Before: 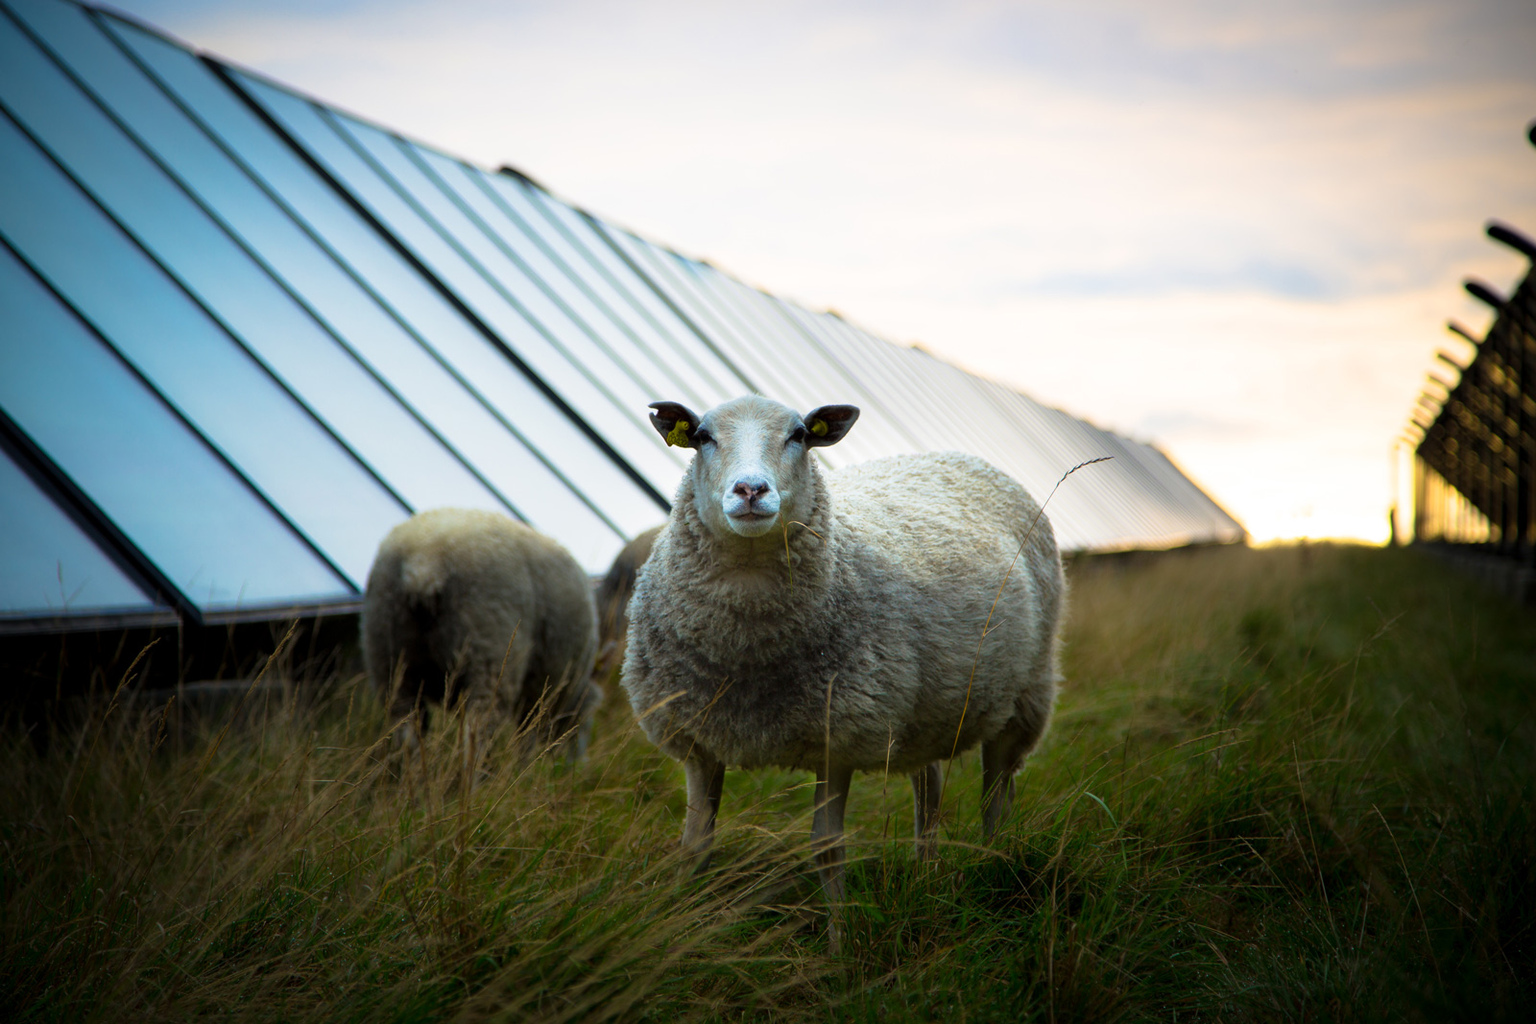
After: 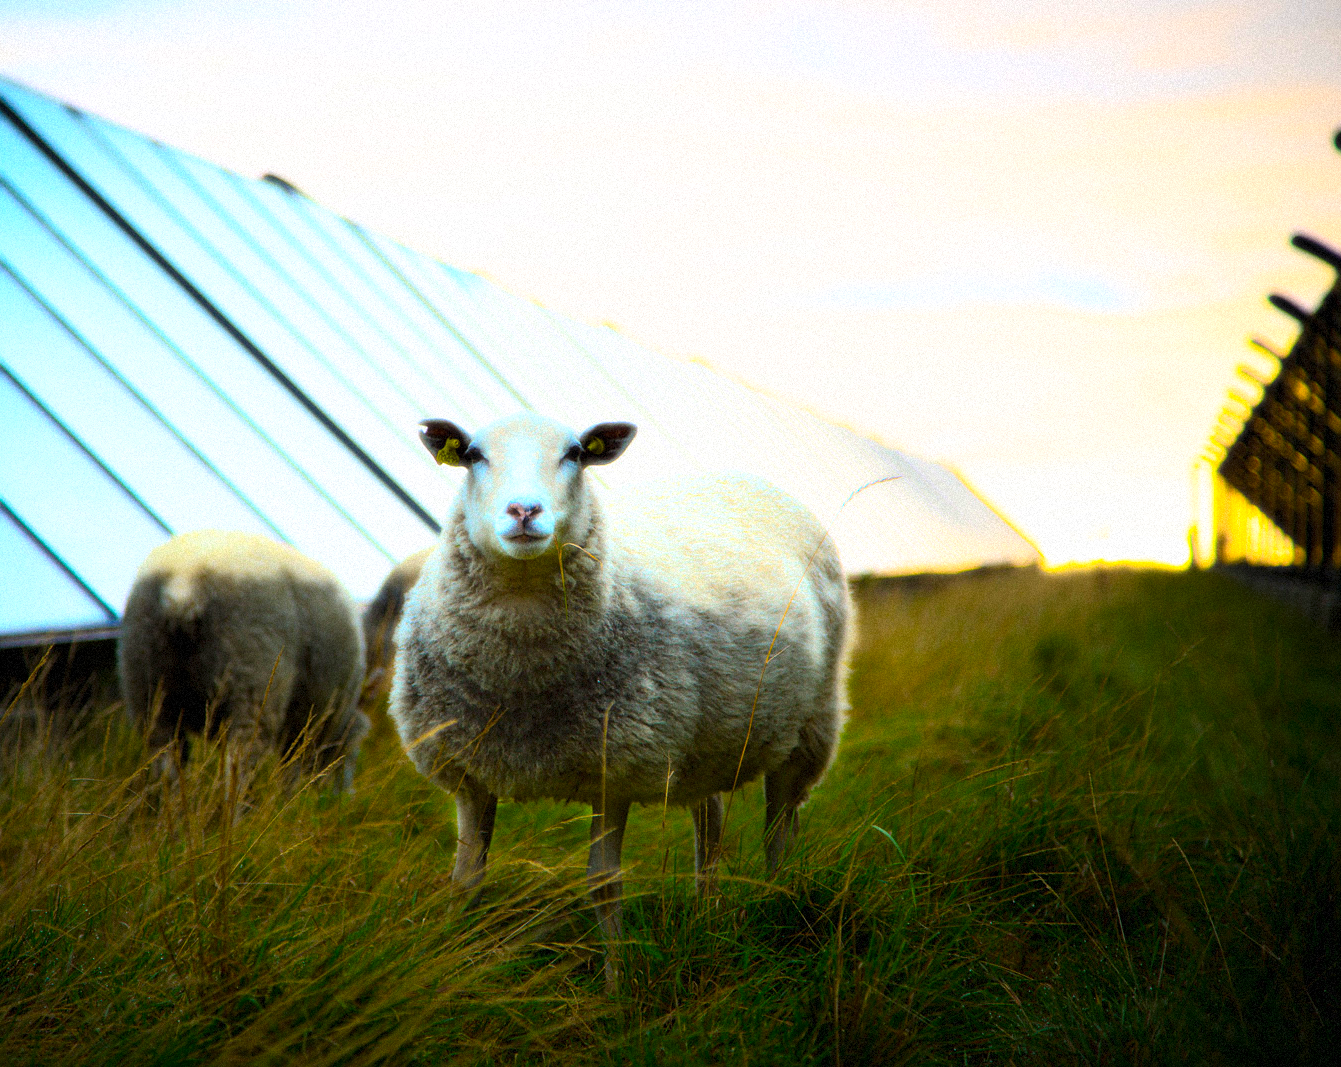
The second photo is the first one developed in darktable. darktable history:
sharpen: amount 0.2
bloom: size 0%, threshold 54.82%, strength 8.31%
color balance rgb: perceptual saturation grading › global saturation 25%, perceptual brilliance grading › mid-tones 10%, perceptual brilliance grading › shadows 15%, global vibrance 20%
crop: left 16.145%
contrast brightness saturation: saturation 0.18
grain: mid-tones bias 0%
